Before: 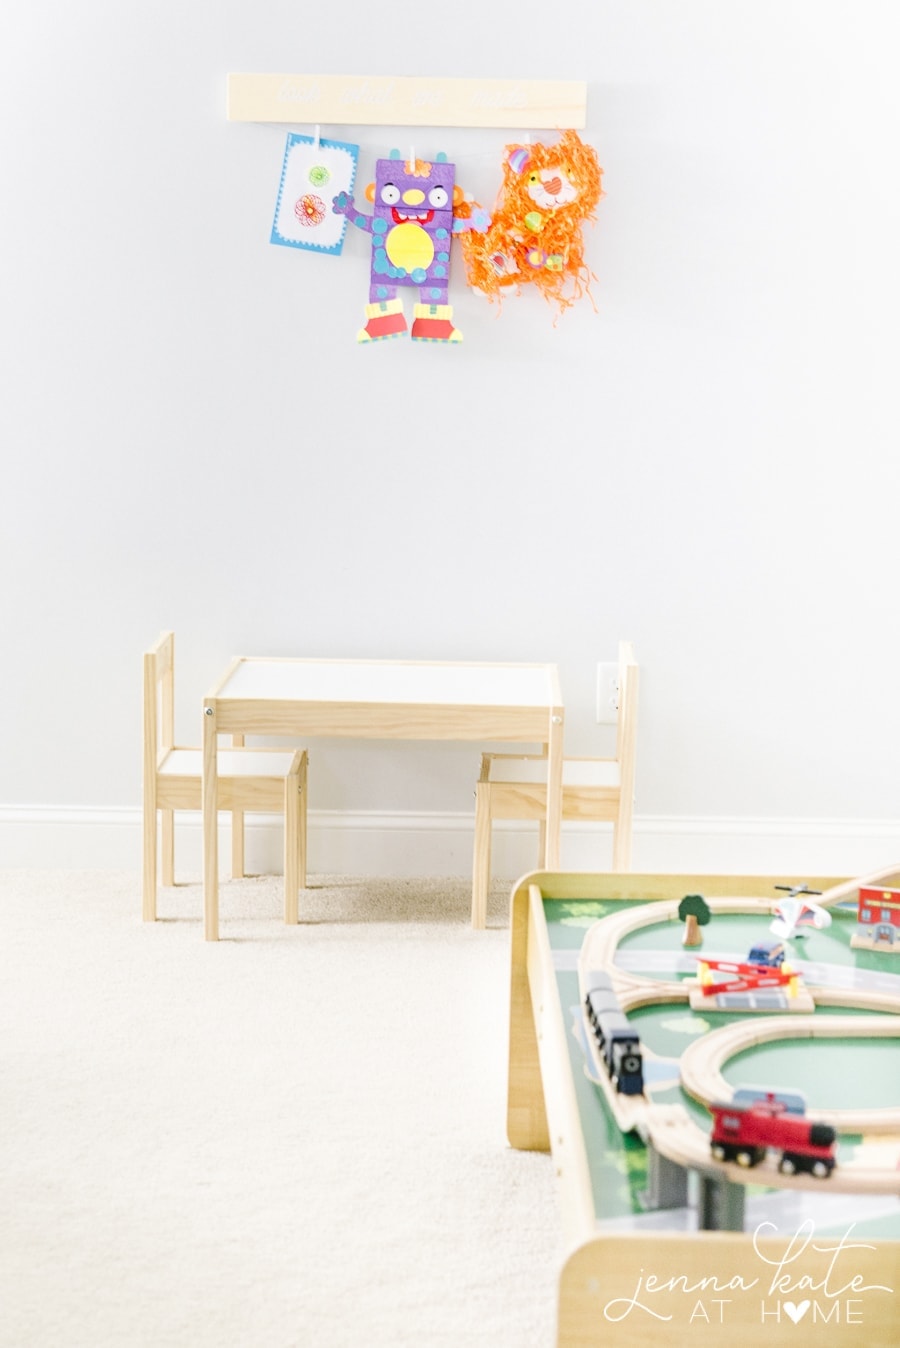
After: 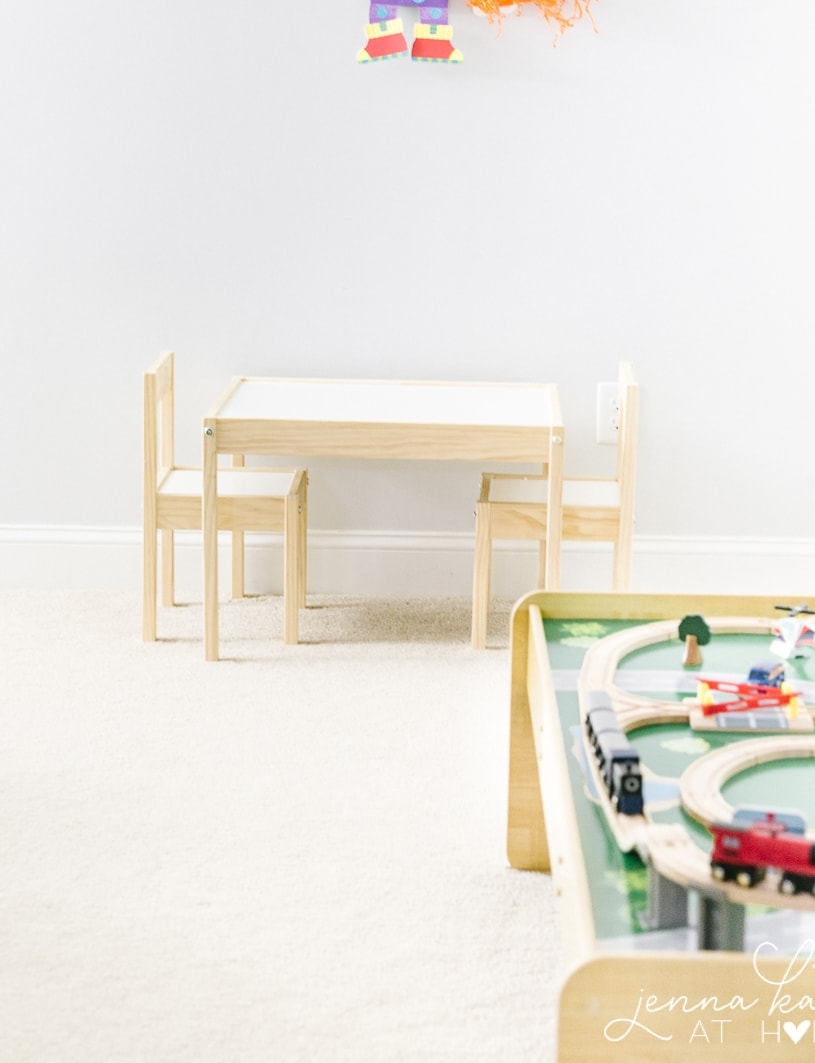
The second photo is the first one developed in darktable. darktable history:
crop: top 20.807%, right 9.365%, bottom 0.266%
